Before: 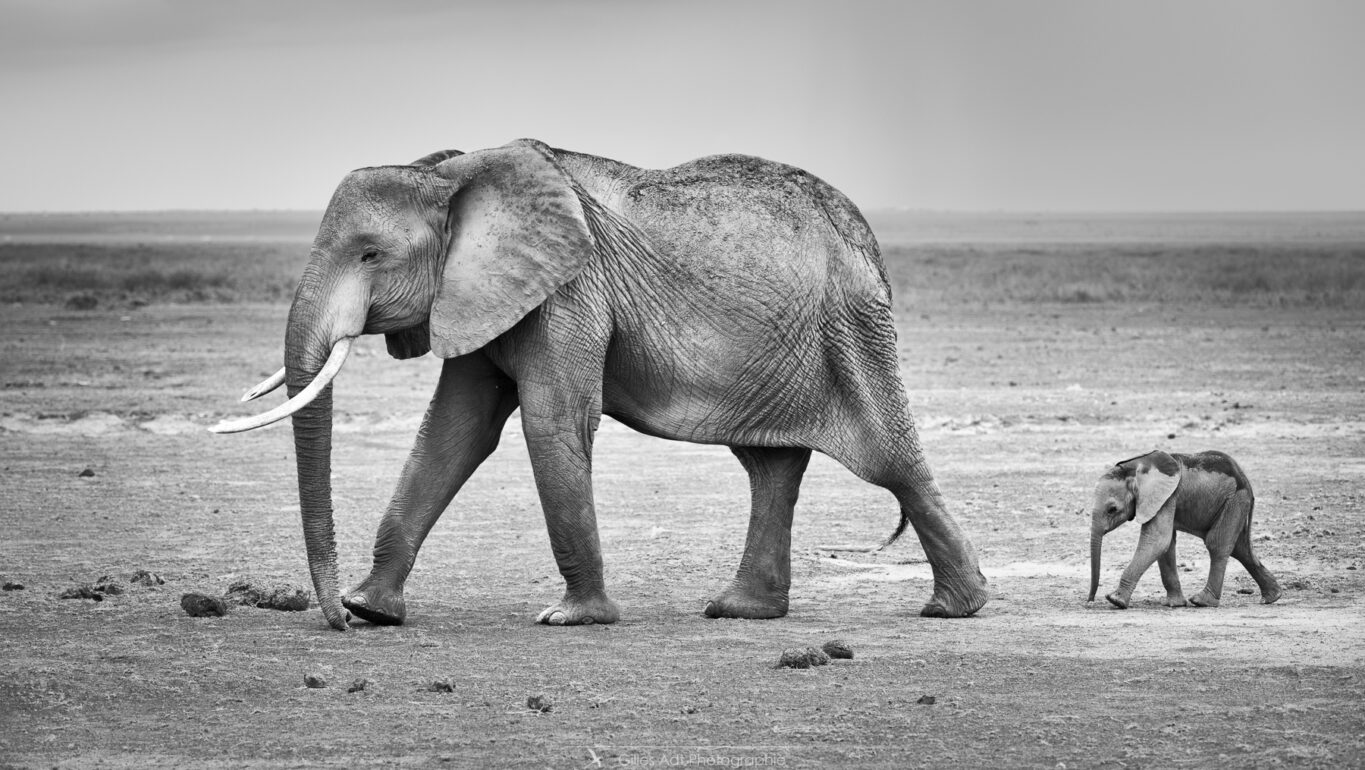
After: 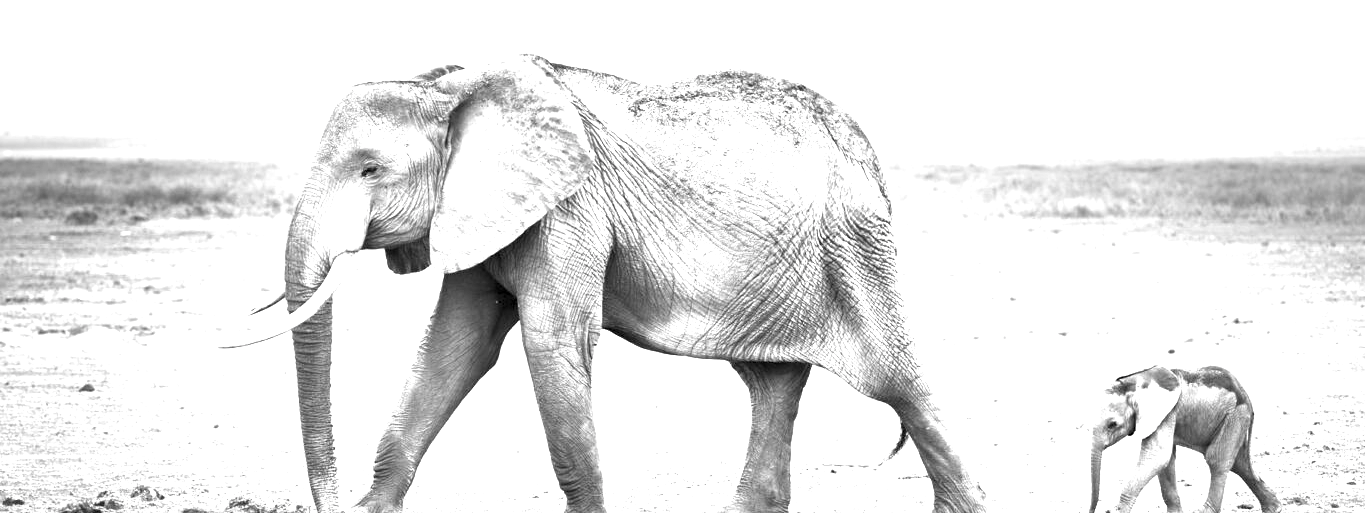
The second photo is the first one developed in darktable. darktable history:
exposure: black level correction 0.001, exposure 1.822 EV, compensate exposure bias true, compensate highlight preservation false
crop: top 11.166%, bottom 22.168%
